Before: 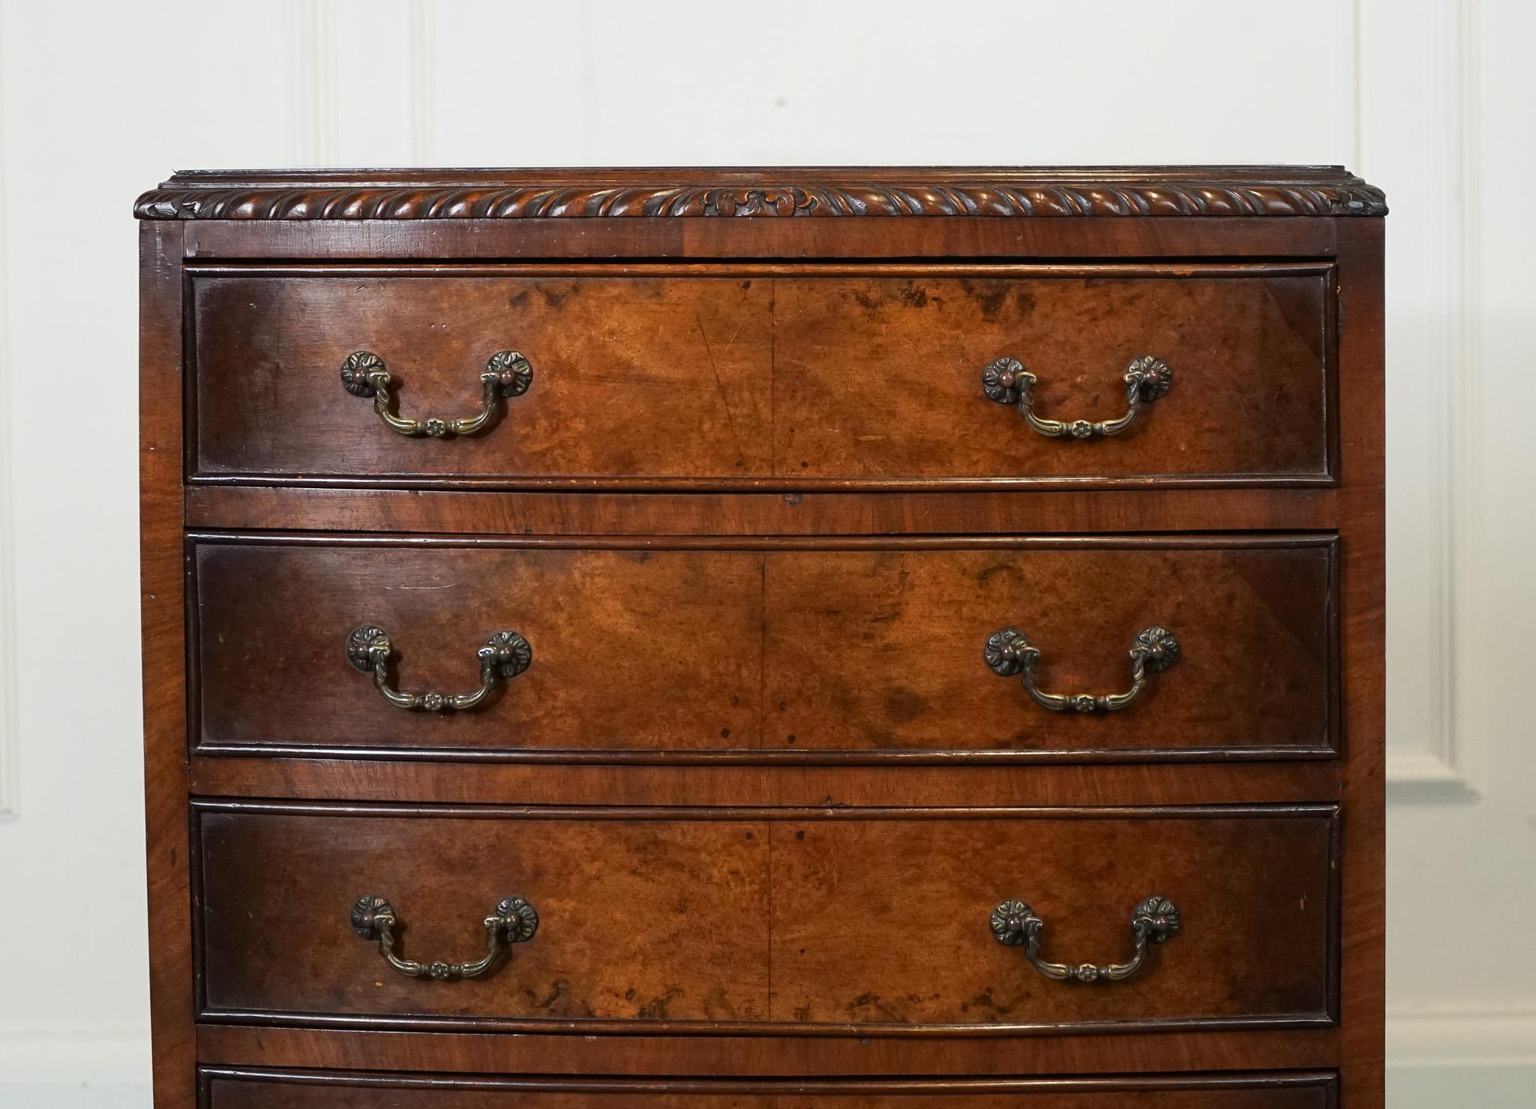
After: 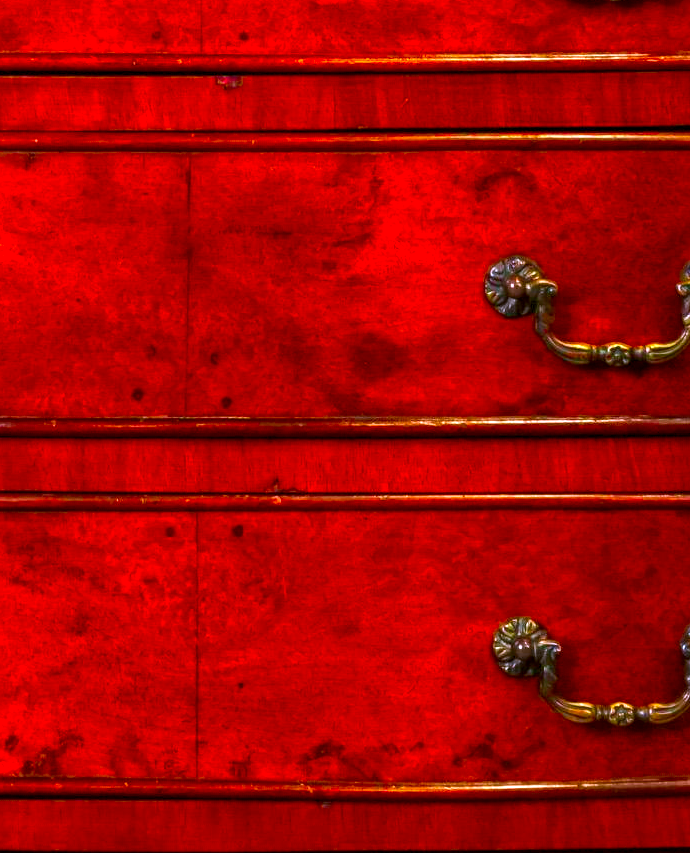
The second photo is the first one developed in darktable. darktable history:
local contrast: on, module defaults
crop: left 40.501%, top 39.424%, right 25.772%, bottom 2.887%
color correction: highlights a* 1.49, highlights b* -1.64, saturation 2.45
exposure: exposure 0.29 EV, compensate exposure bias true, compensate highlight preservation false
color calibration: illuminant as shot in camera, x 0.358, y 0.373, temperature 4628.91 K
color balance rgb: shadows lift › chroma 0.728%, shadows lift › hue 114.28°, linear chroma grading › global chroma 0.659%, perceptual saturation grading › global saturation 32.813%, perceptual brilliance grading › highlights 10.291%, perceptual brilliance grading › mid-tones 5.178%, global vibrance 20%
